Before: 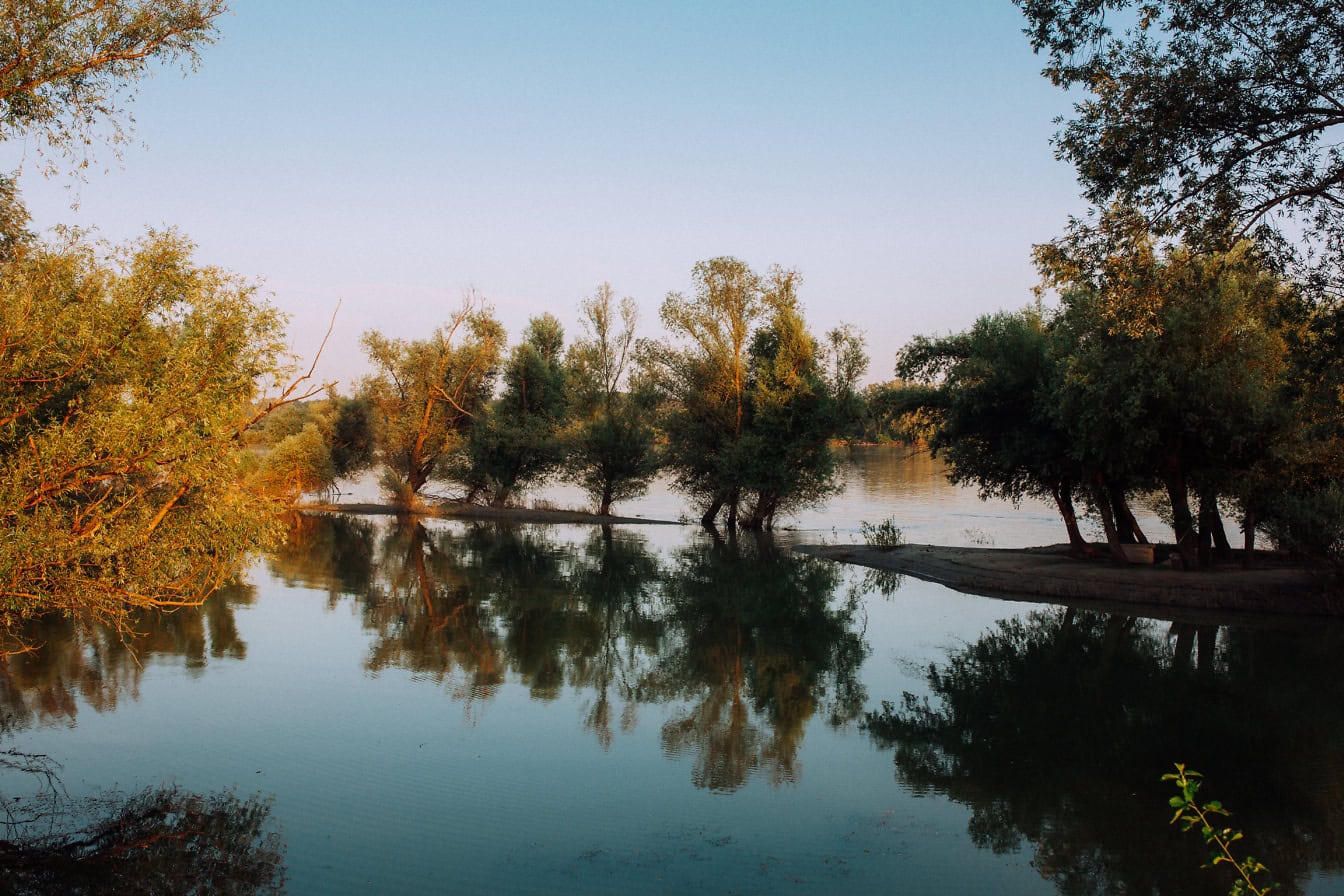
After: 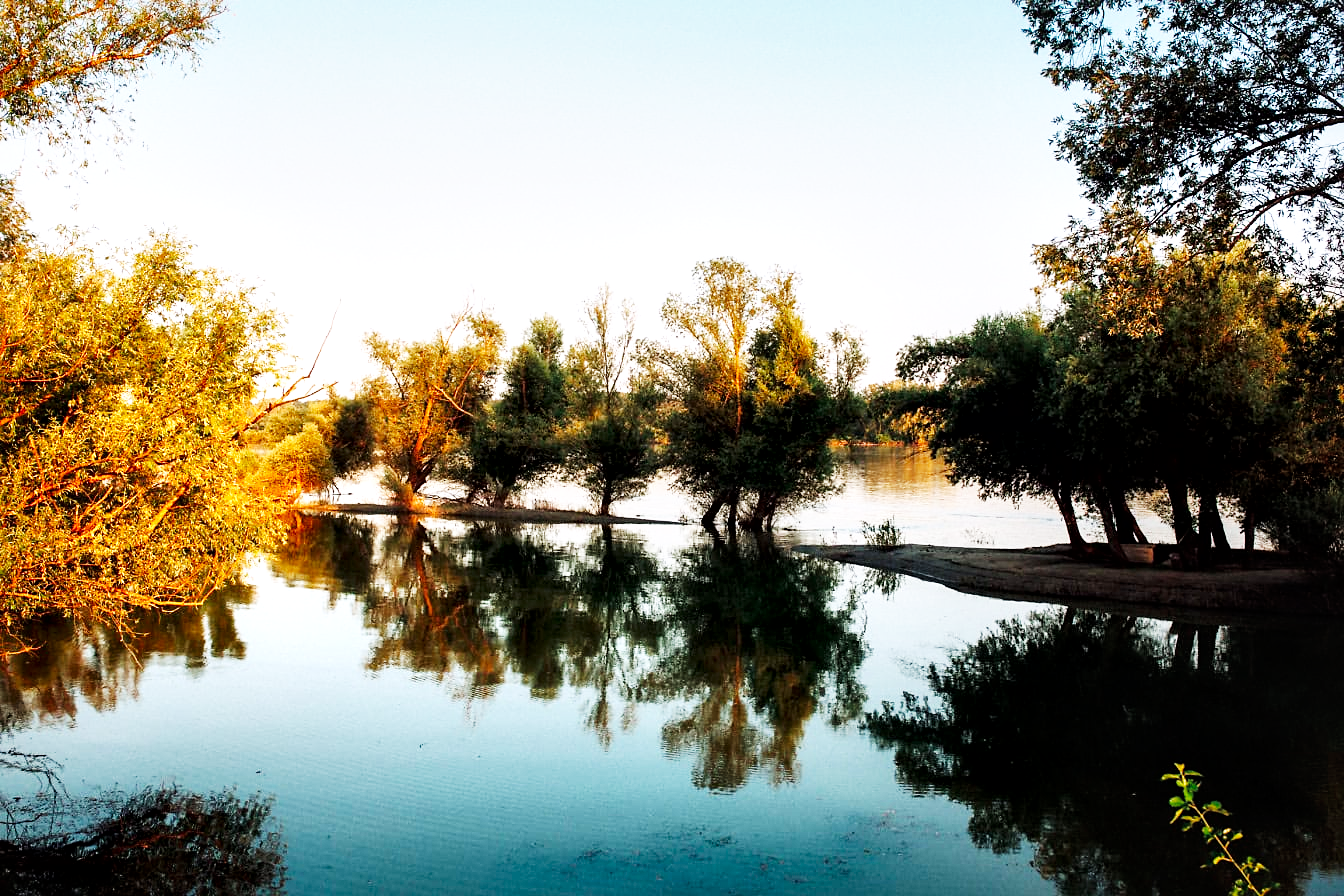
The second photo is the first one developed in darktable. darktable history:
sharpen: amount 0.208
local contrast: mode bilateral grid, contrast 26, coarseness 61, detail 151%, midtone range 0.2
base curve: curves: ch0 [(0, 0) (0.007, 0.004) (0.027, 0.03) (0.046, 0.07) (0.207, 0.54) (0.442, 0.872) (0.673, 0.972) (1, 1)], preserve colors none
